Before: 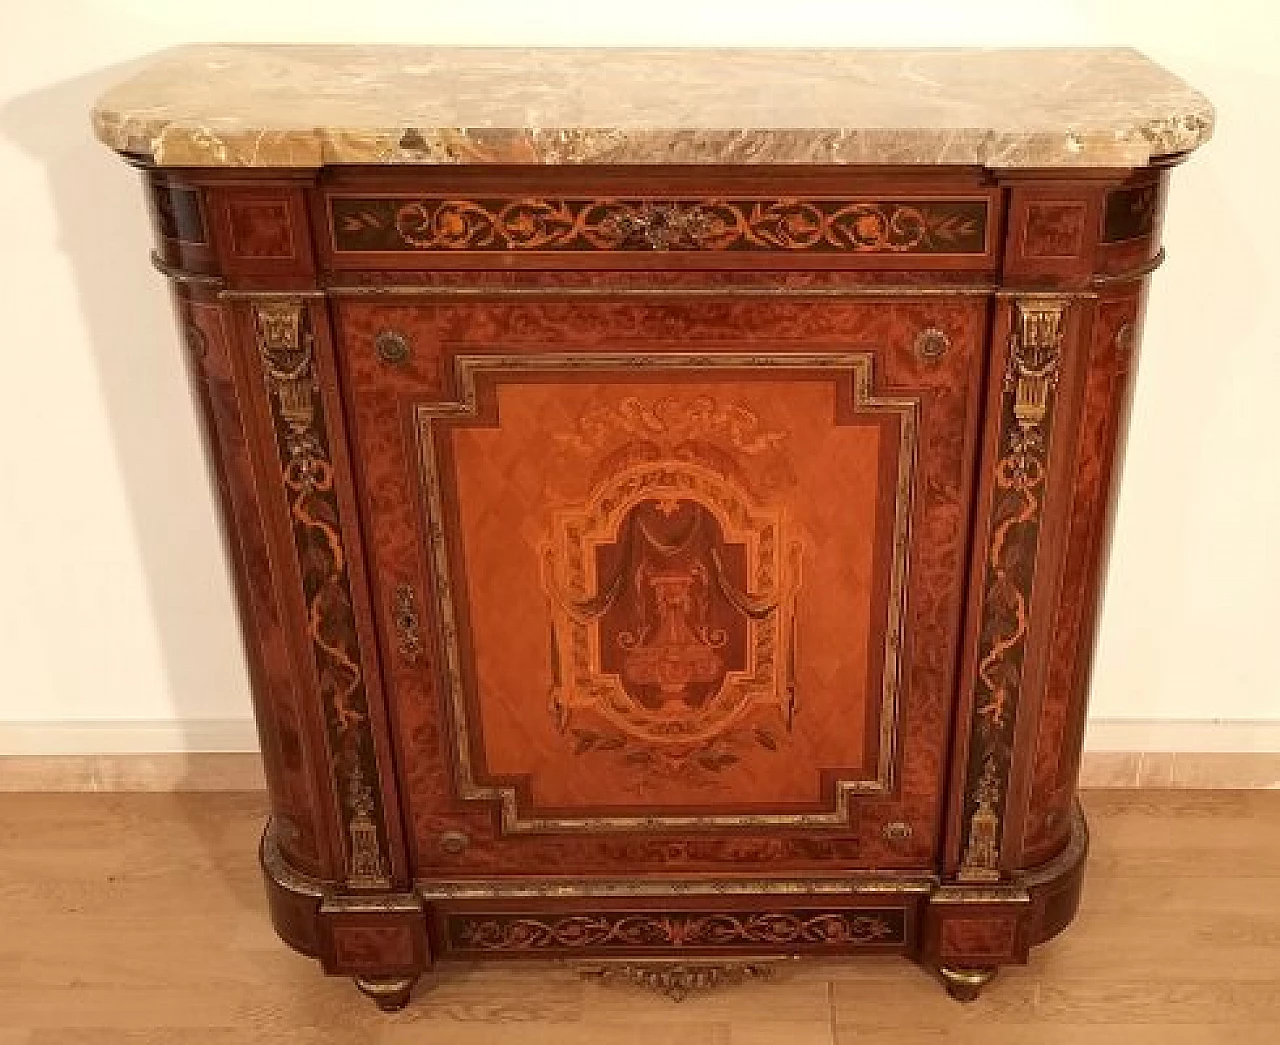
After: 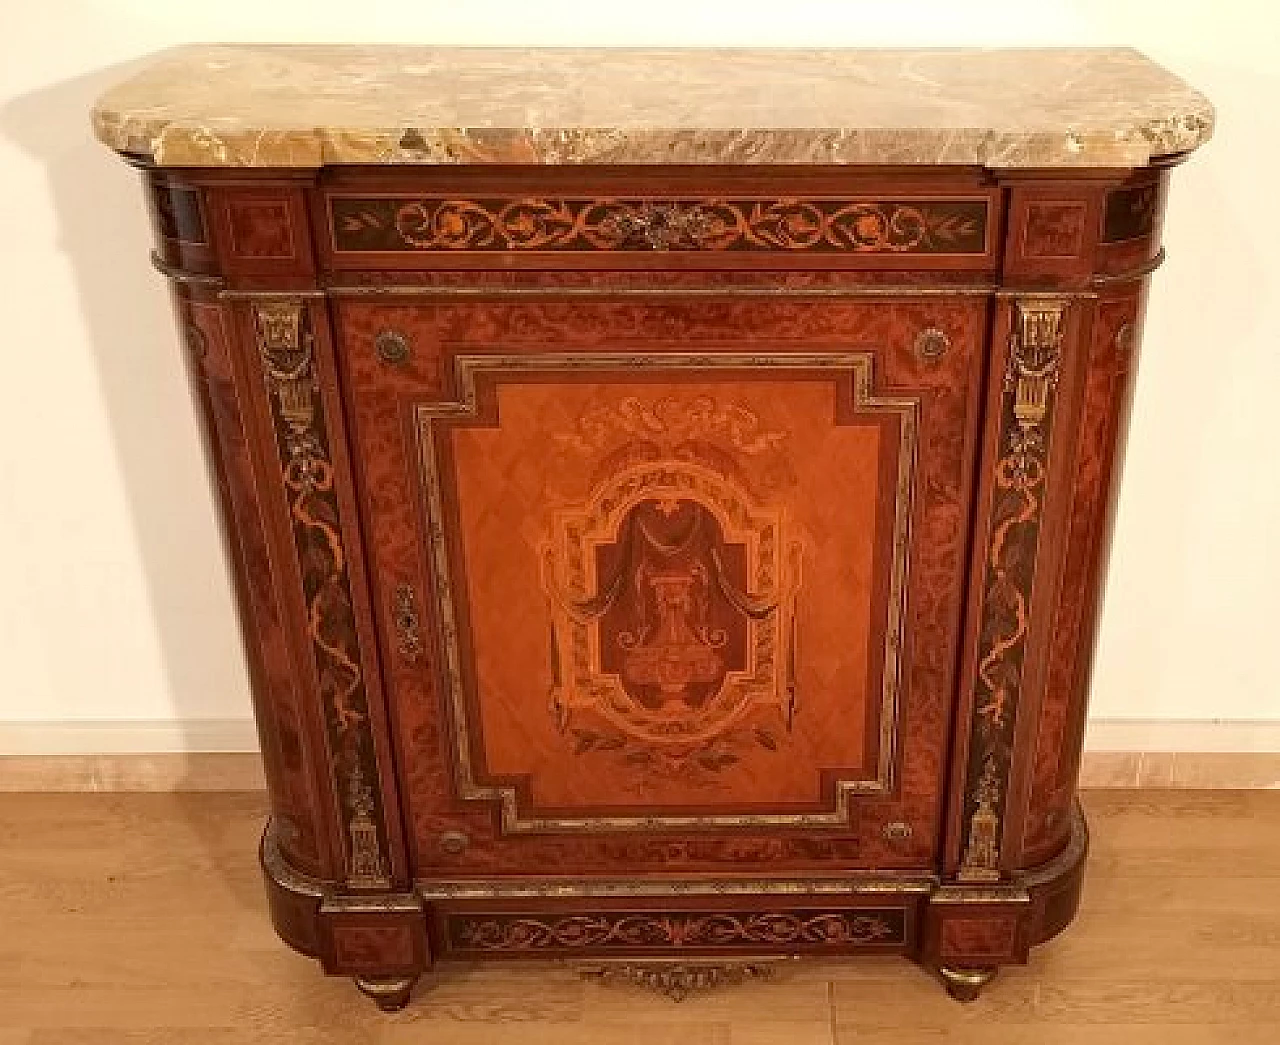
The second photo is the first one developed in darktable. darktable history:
white balance: emerald 1
haze removal: compatibility mode true, adaptive false
